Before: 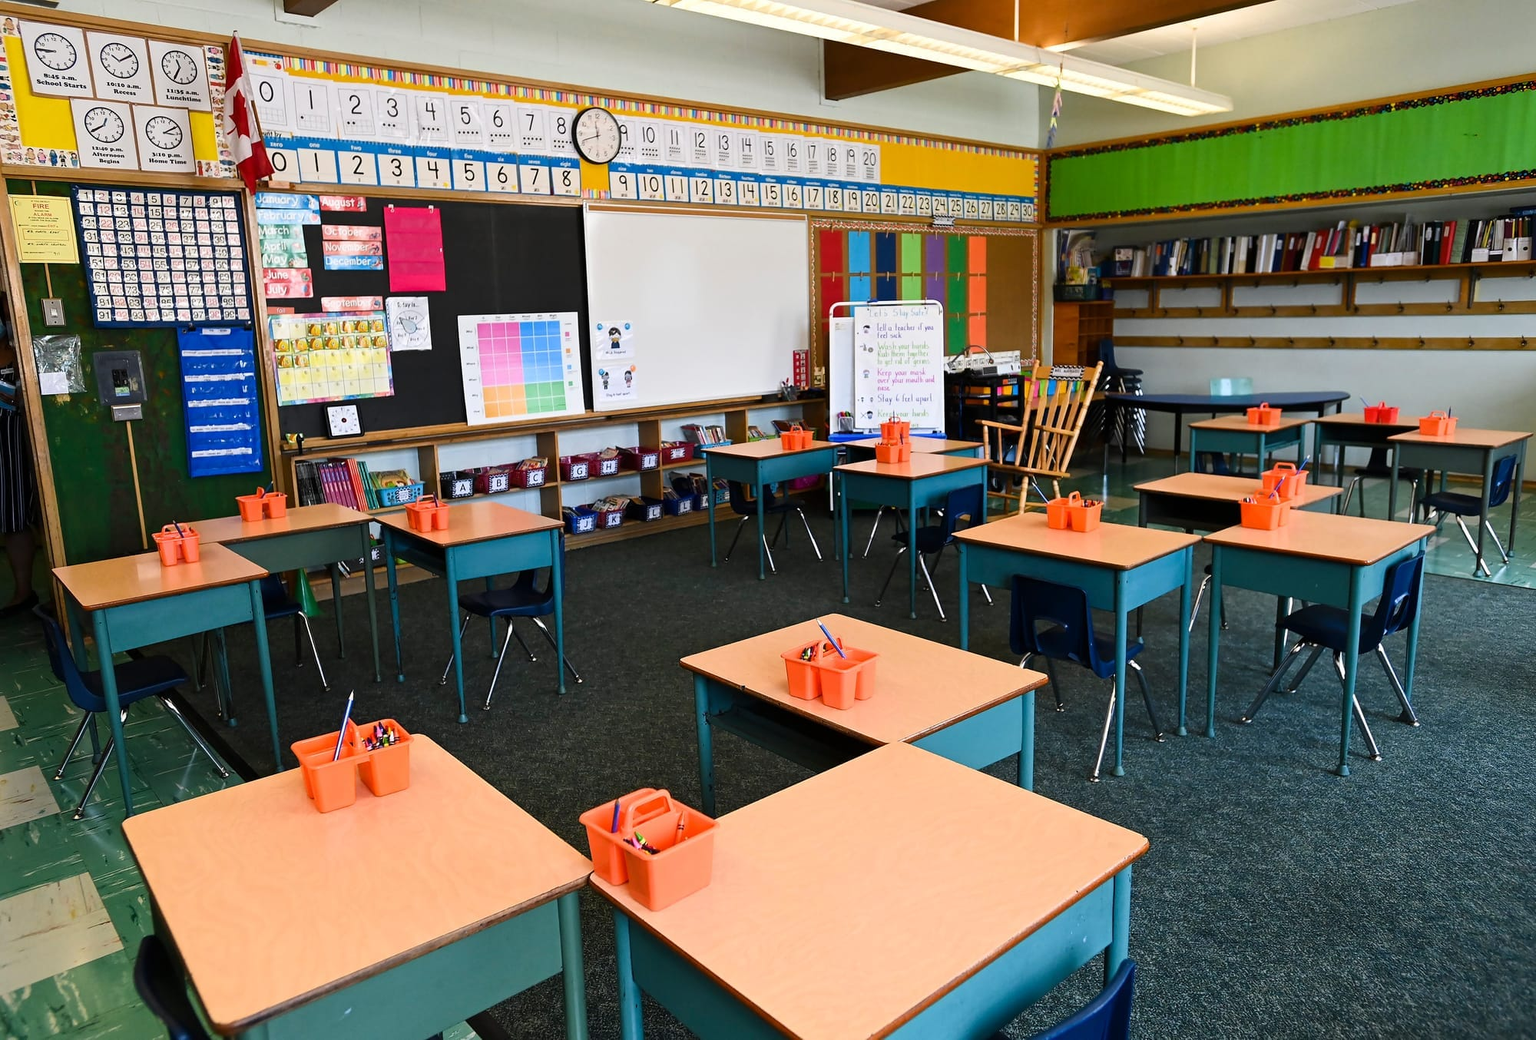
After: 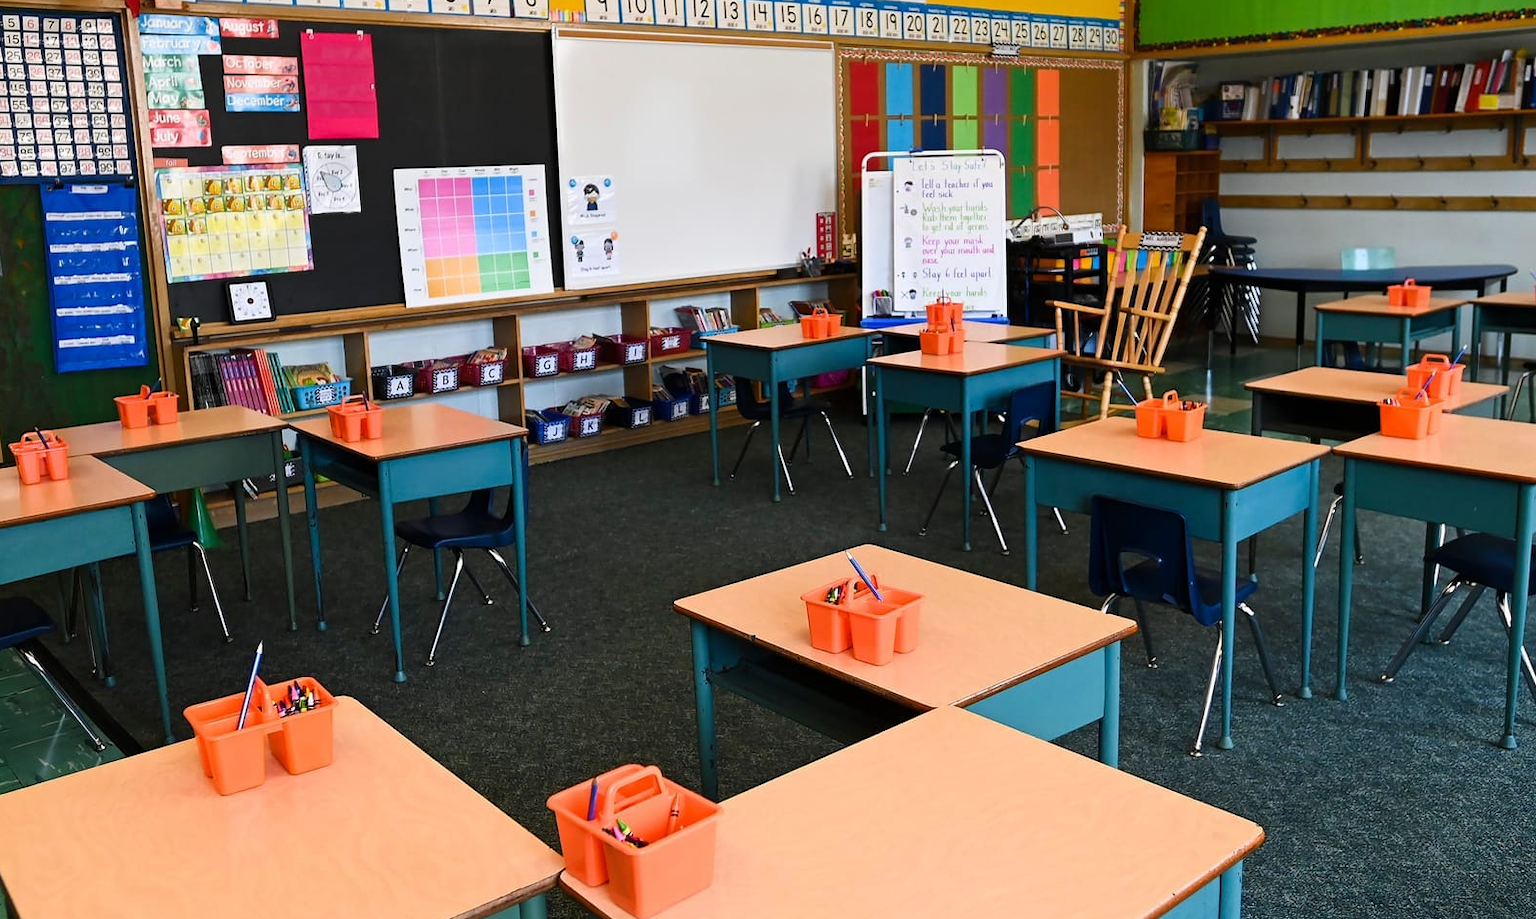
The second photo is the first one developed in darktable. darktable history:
crop: left 9.49%, top 17.436%, right 11.104%, bottom 12.302%
